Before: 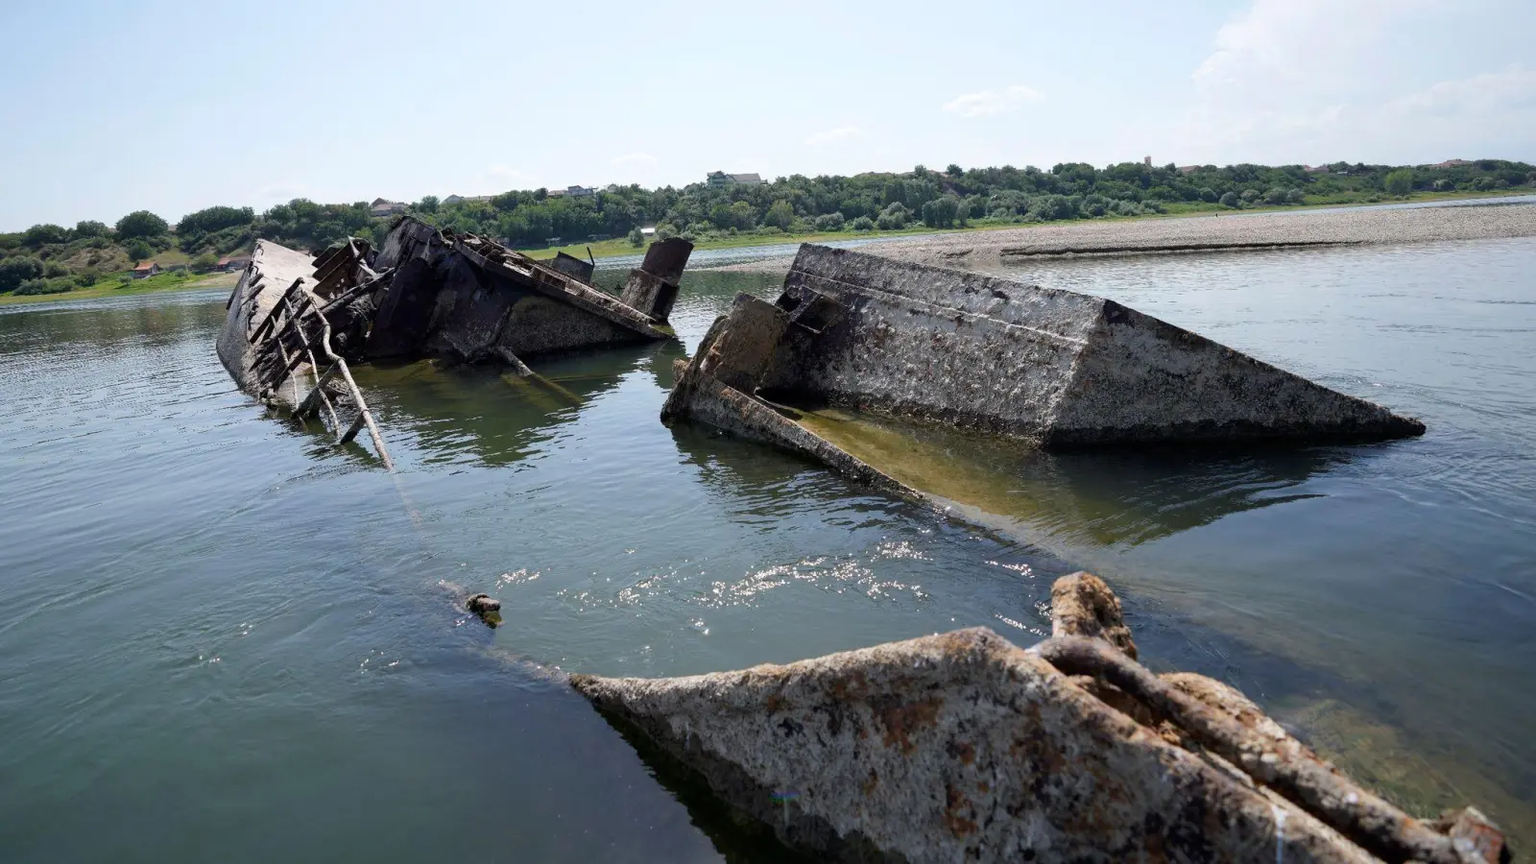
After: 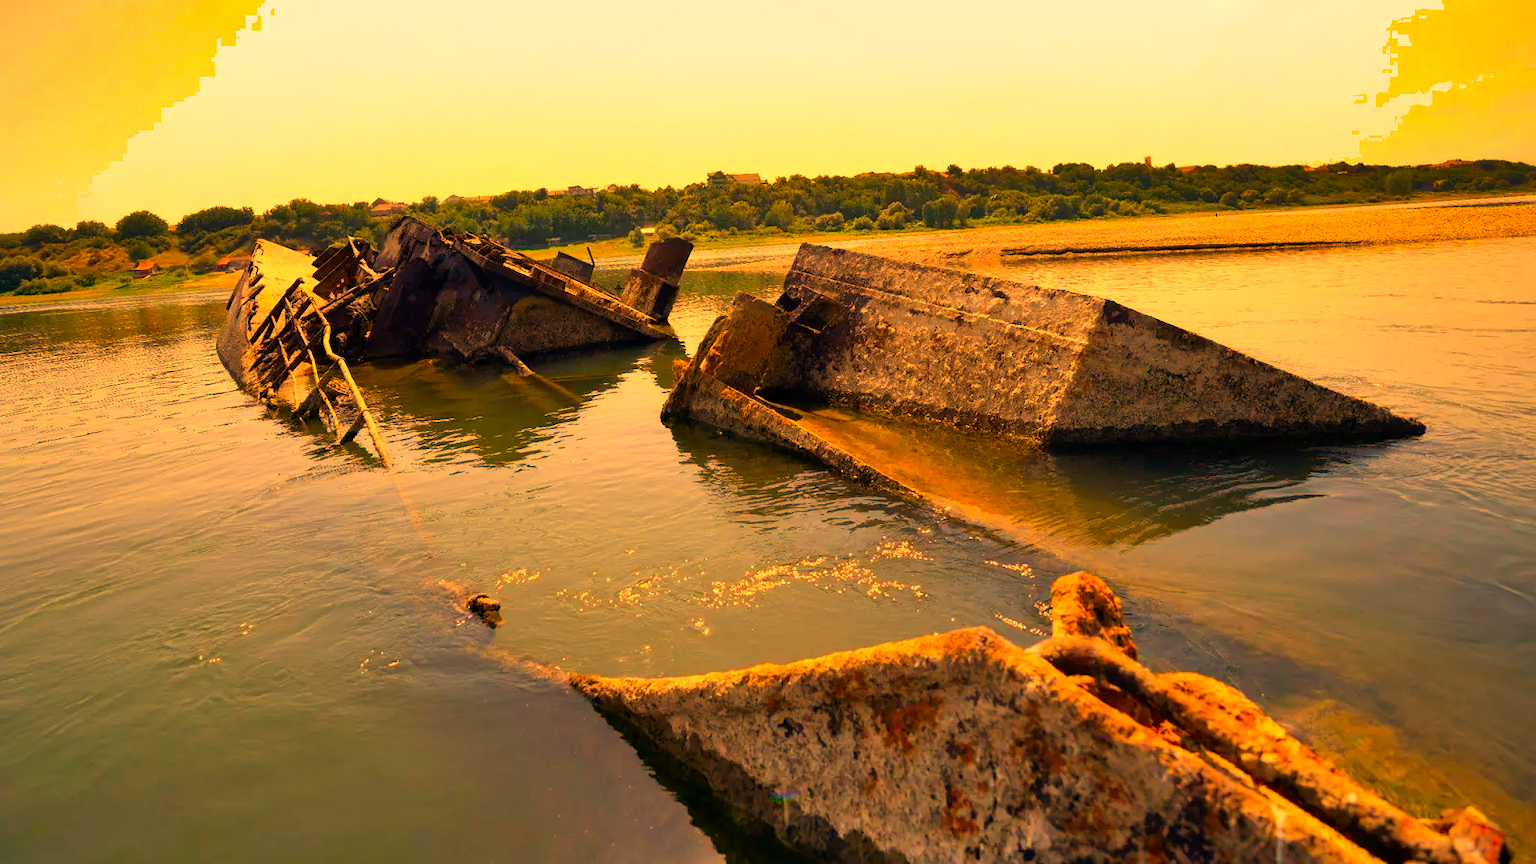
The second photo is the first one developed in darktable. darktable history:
shadows and highlights: shadows 60, soften with gaussian
color contrast: green-magenta contrast 1.55, blue-yellow contrast 1.83
tone equalizer: on, module defaults
exposure: exposure 0.127 EV, compensate highlight preservation false
white balance: red 1.467, blue 0.684
